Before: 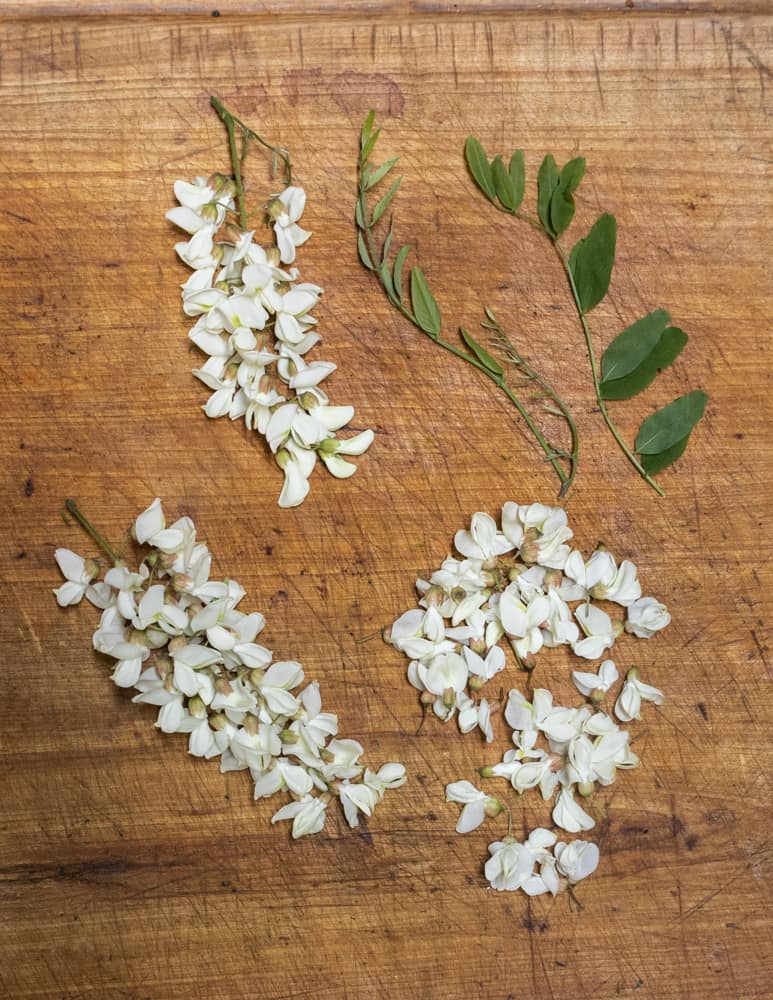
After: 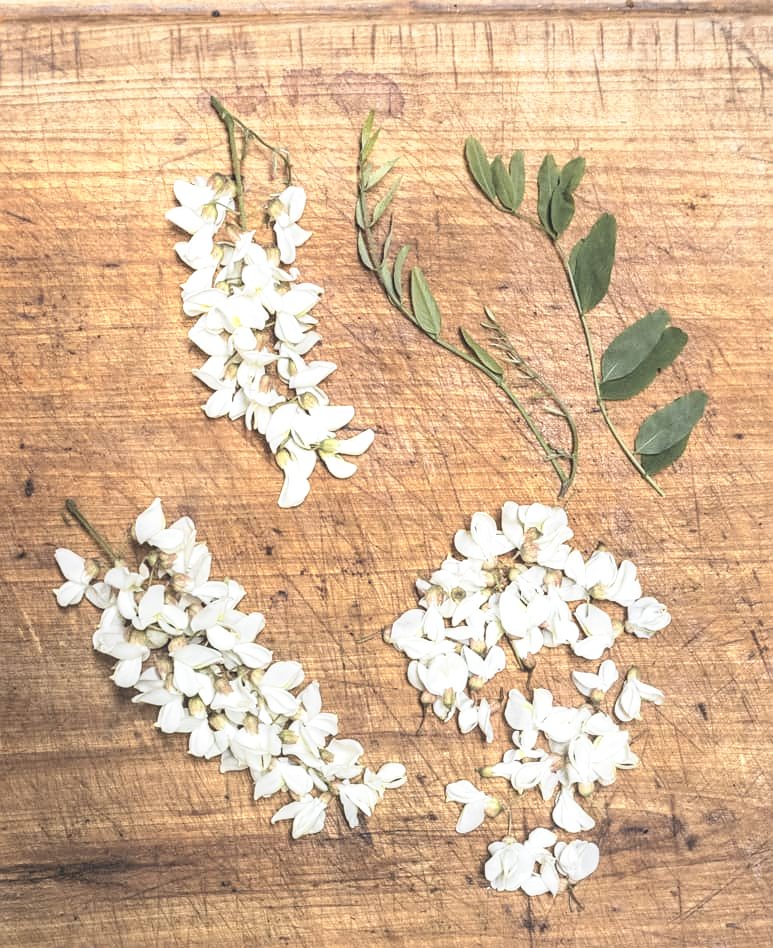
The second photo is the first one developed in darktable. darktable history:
color zones: curves: ch0 [(0, 0.511) (0.143, 0.531) (0.286, 0.56) (0.429, 0.5) (0.571, 0.5) (0.714, 0.5) (0.857, 0.5) (1, 0.5)]; ch1 [(0, 0.525) (0.143, 0.705) (0.286, 0.715) (0.429, 0.35) (0.571, 0.35) (0.714, 0.35) (0.857, 0.4) (1, 0.4)]; ch2 [(0, 0.572) (0.143, 0.512) (0.286, 0.473) (0.429, 0.45) (0.571, 0.5) (0.714, 0.5) (0.857, 0.518) (1, 0.518)]
crop and rotate: top 0.008%, bottom 5.151%
base curve: curves: ch0 [(0, 0) (0.005, 0.002) (0.193, 0.295) (0.399, 0.664) (0.75, 0.928) (1, 1)], preserve colors none
sharpen: amount 0.201
contrast brightness saturation: brightness 0.188, saturation -0.518
exposure: black level correction -0.015, exposure -0.13 EV, compensate exposure bias true, compensate highlight preservation false
local contrast: on, module defaults
